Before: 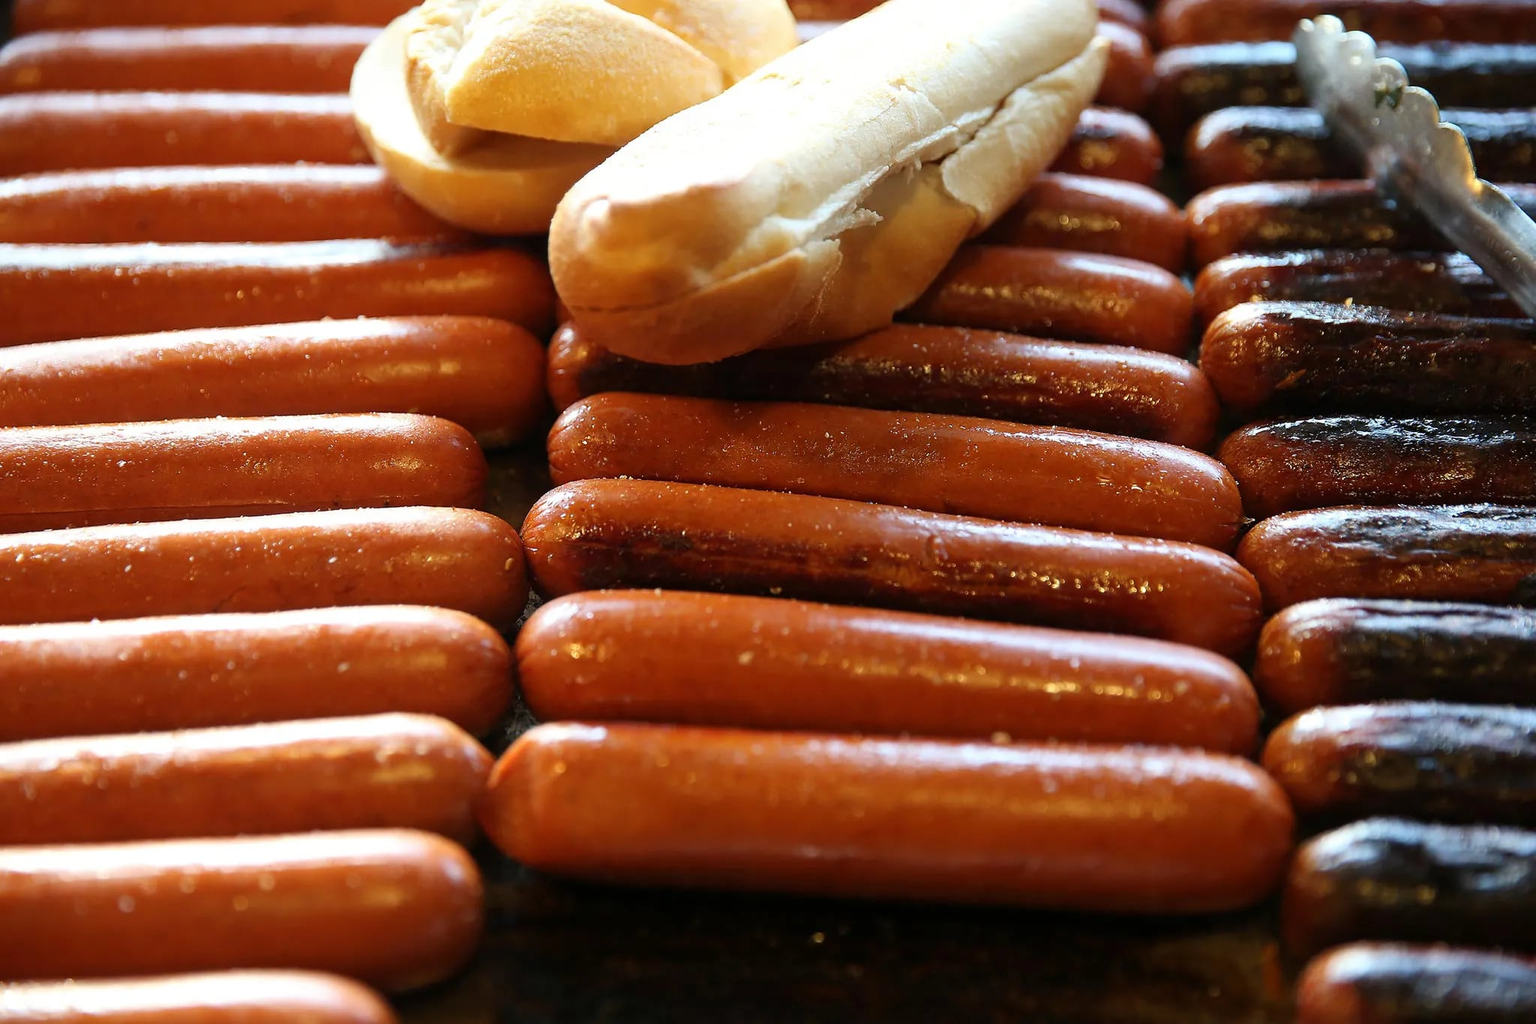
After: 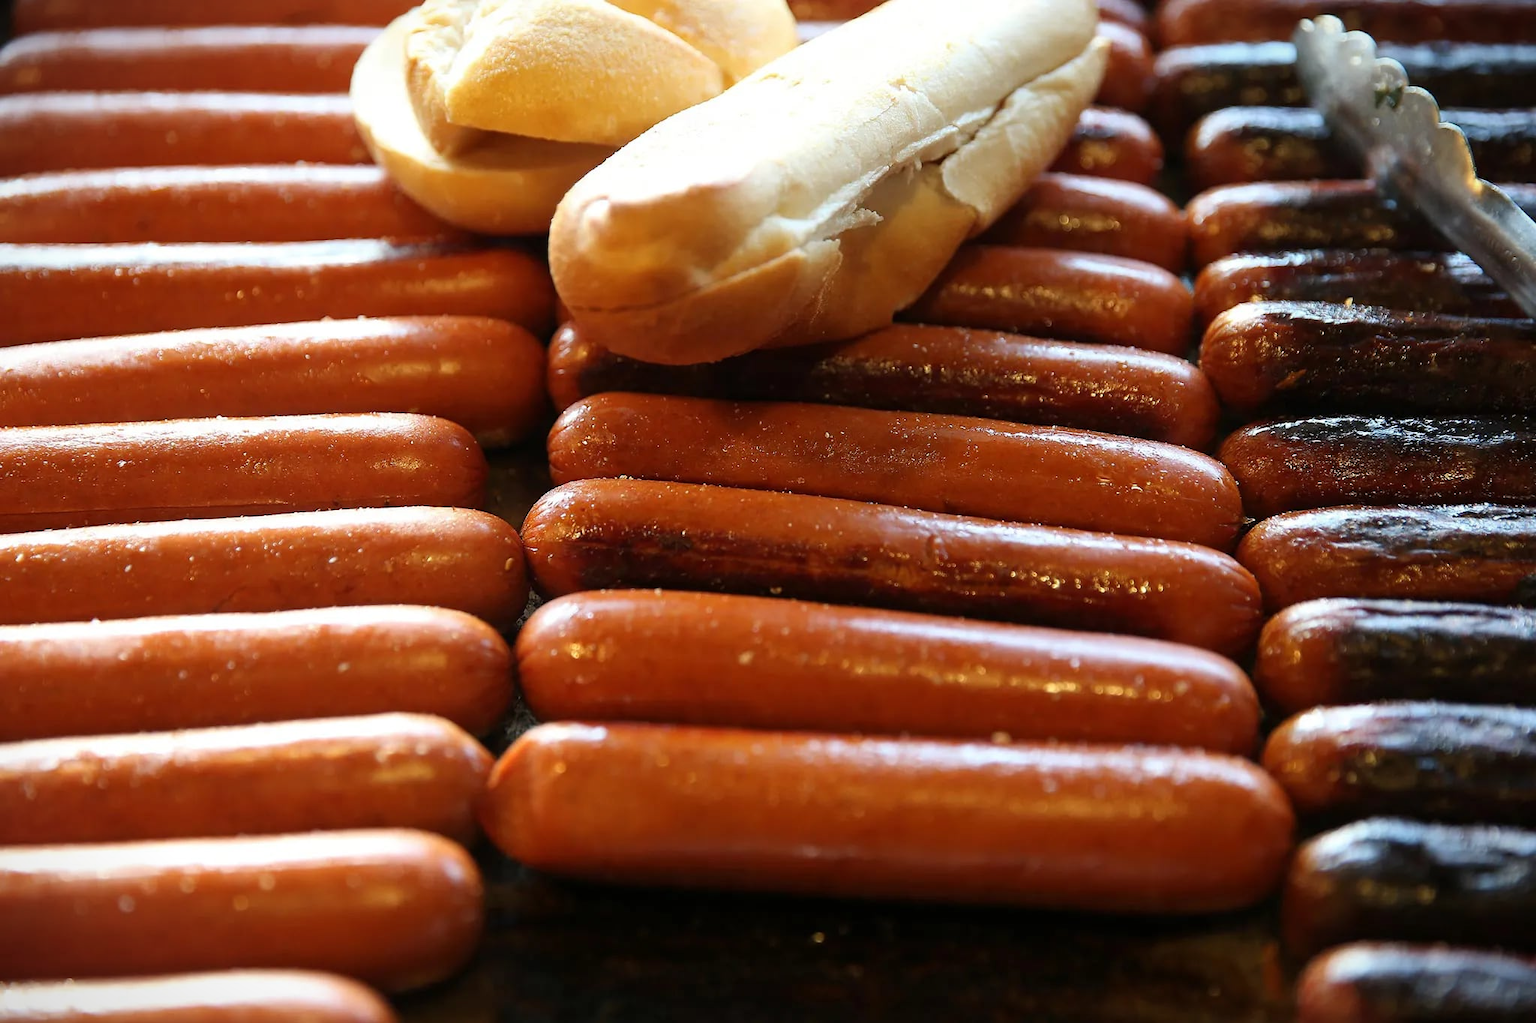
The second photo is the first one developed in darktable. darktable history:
vignetting: fall-off start 100.46%, brightness -0.429, saturation -0.193, width/height ratio 1.305
